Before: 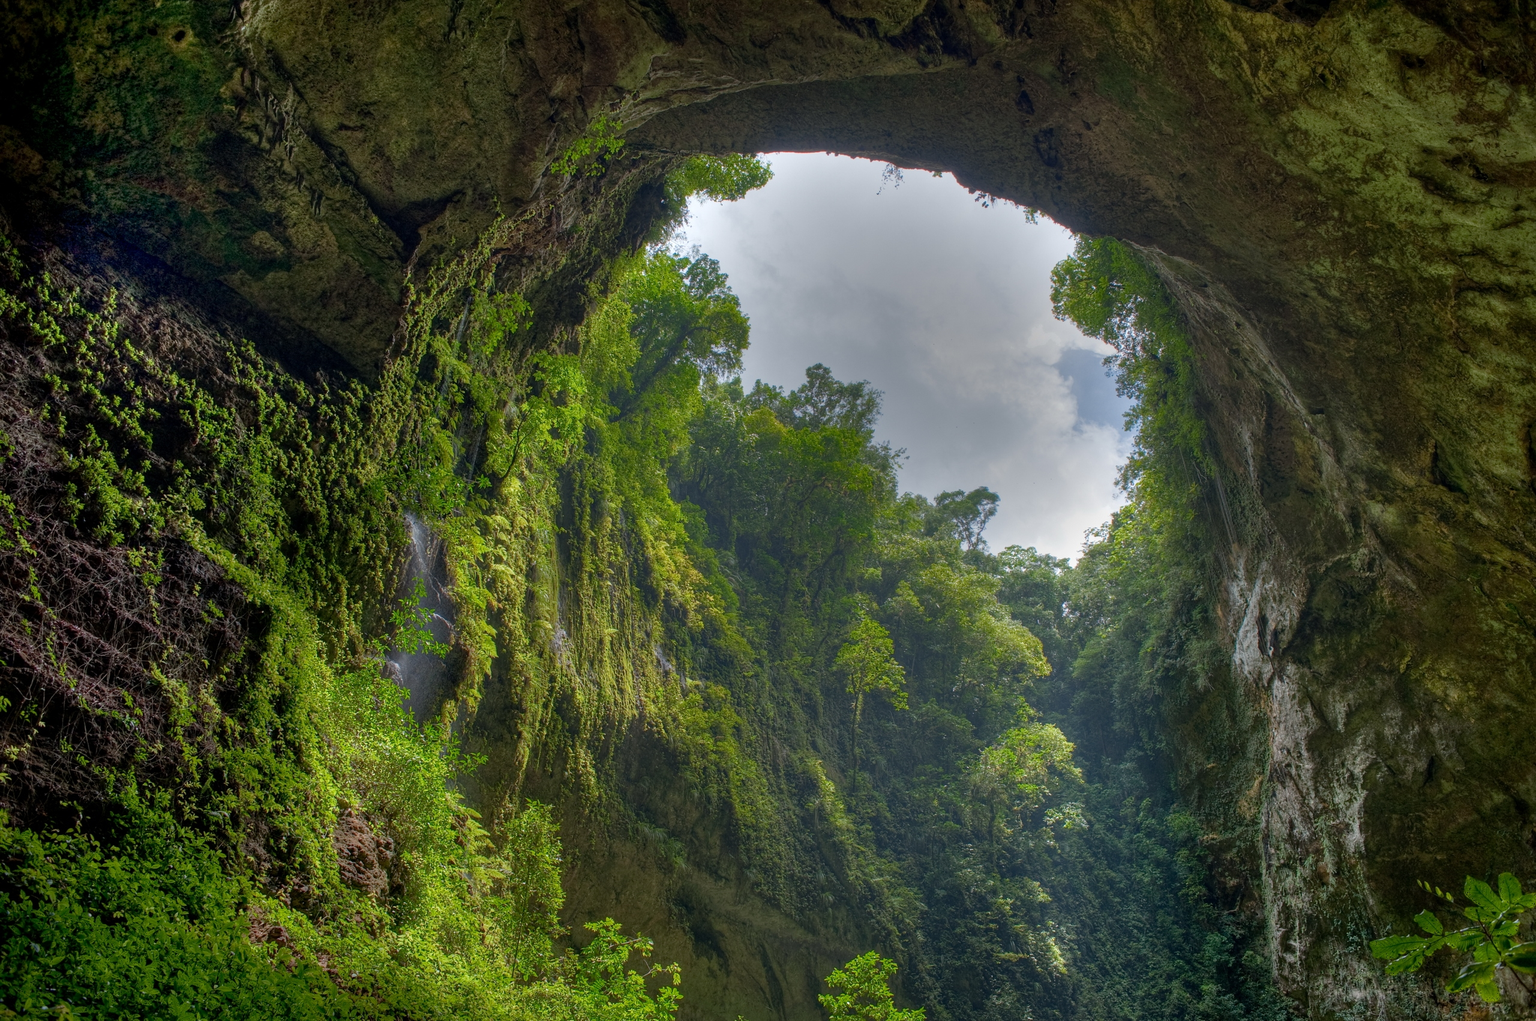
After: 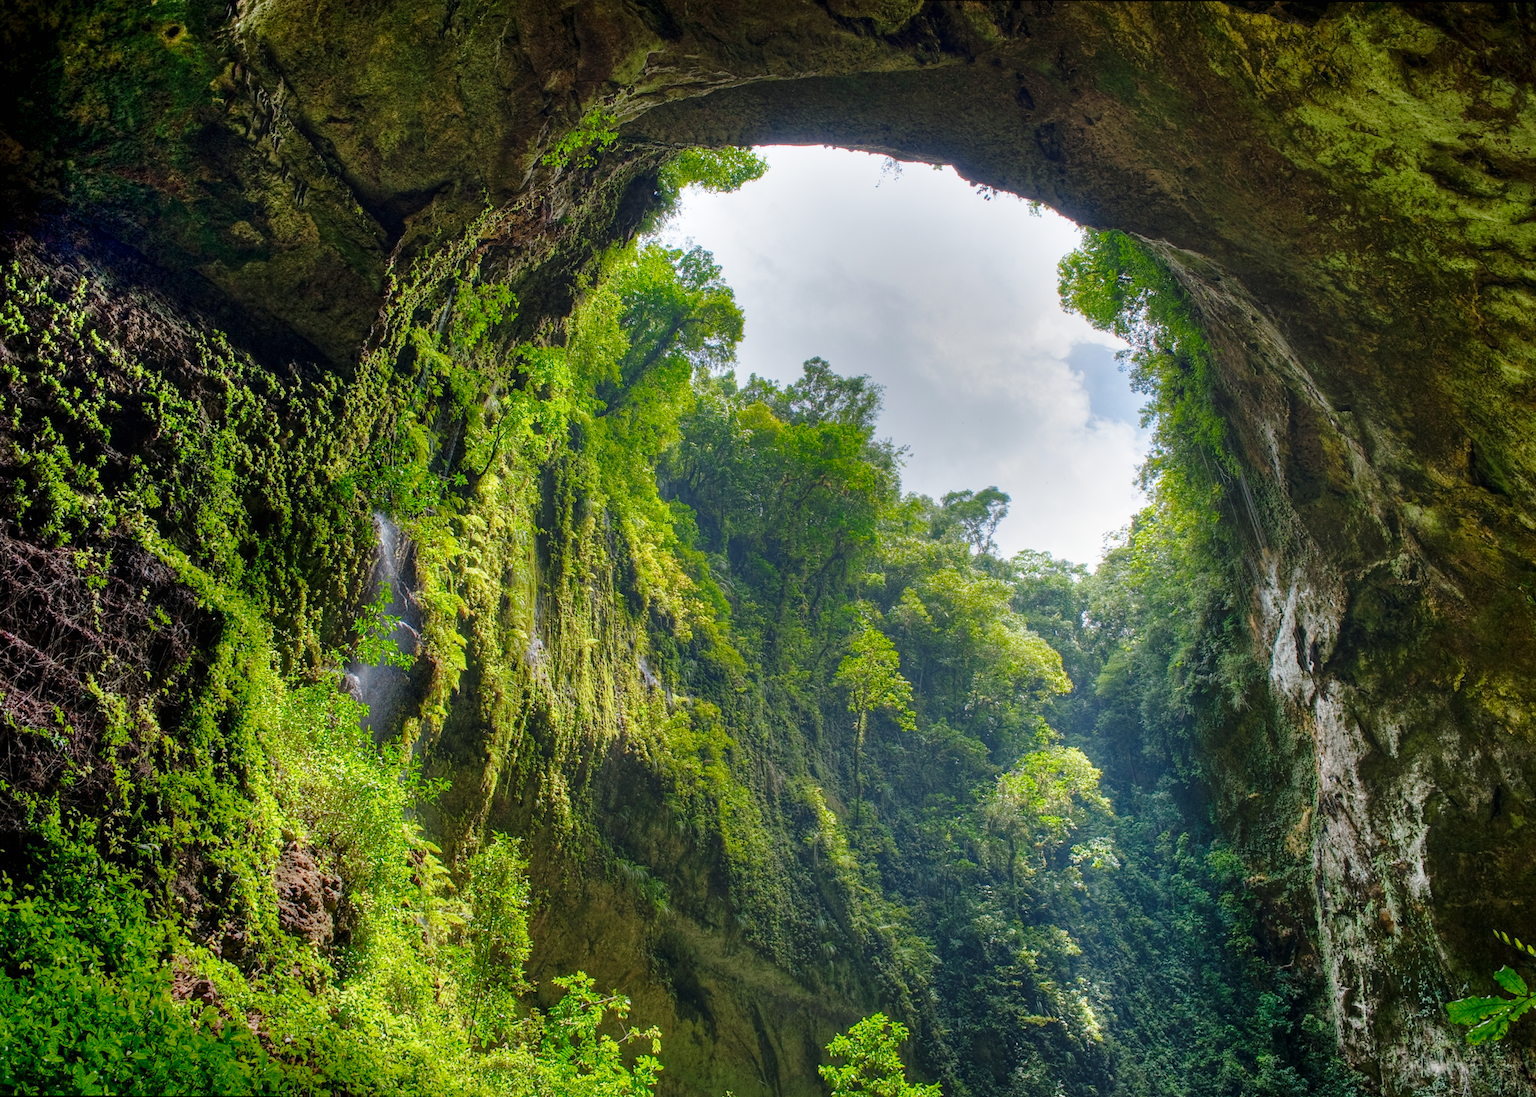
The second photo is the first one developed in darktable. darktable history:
exposure: black level correction 0.001, compensate highlight preservation false
local contrast: mode bilateral grid, contrast 100, coarseness 100, detail 94%, midtone range 0.2
base curve: curves: ch0 [(0, 0) (0.028, 0.03) (0.121, 0.232) (0.46, 0.748) (0.859, 0.968) (1, 1)], preserve colors none
rotate and perspective: rotation 0.215°, lens shift (vertical) -0.139, crop left 0.069, crop right 0.939, crop top 0.002, crop bottom 0.996
